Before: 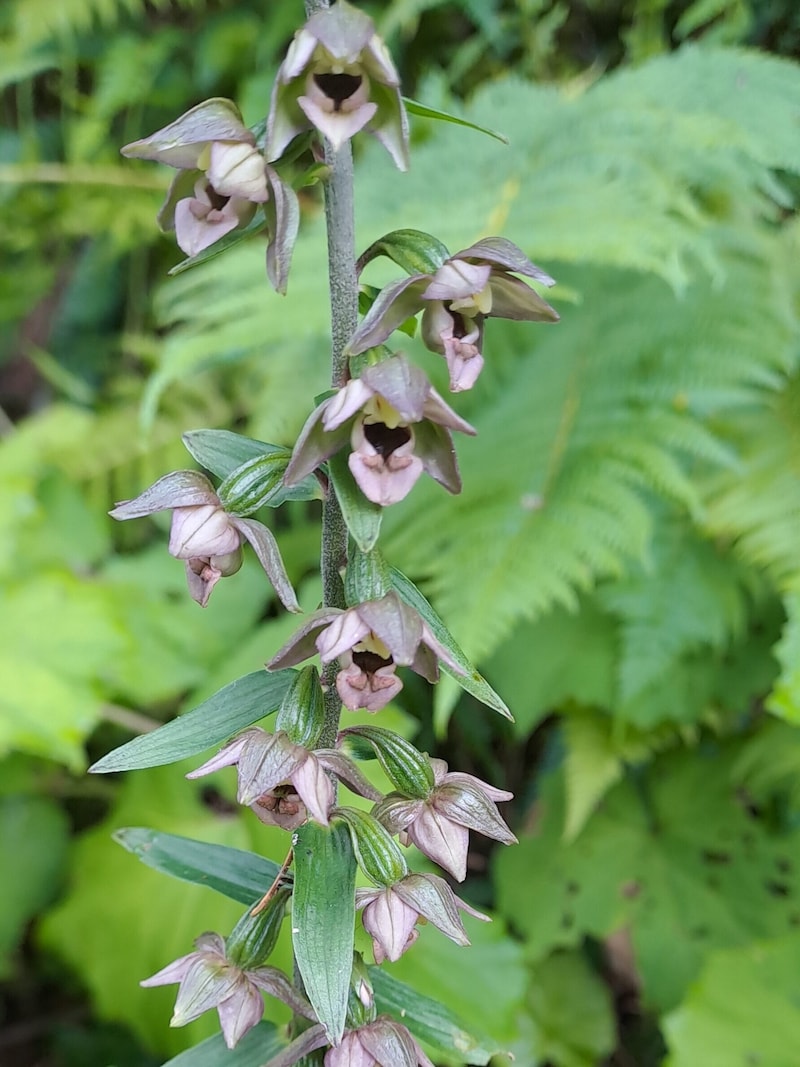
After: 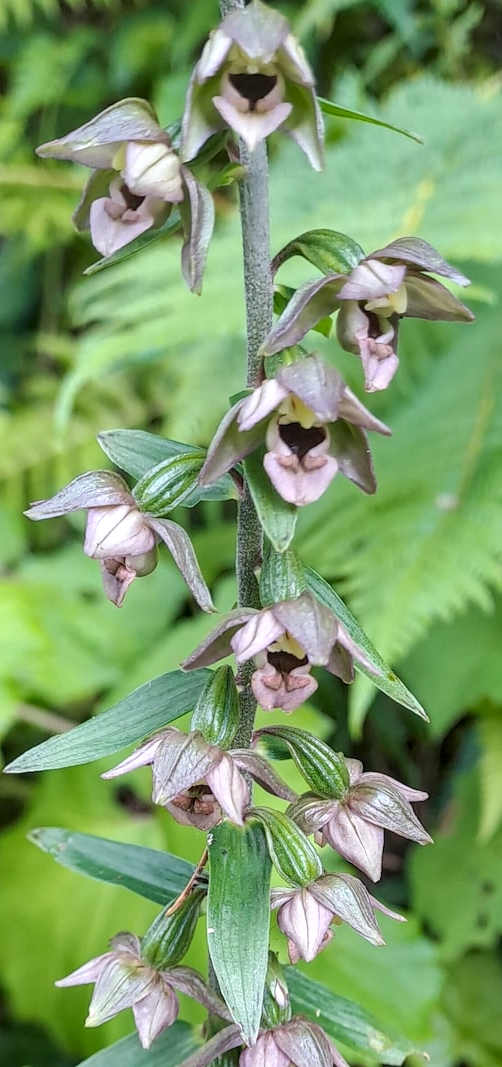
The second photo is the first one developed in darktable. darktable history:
local contrast: on, module defaults
crop: left 10.644%, right 26.528%
exposure: exposure 0.197 EV, compensate highlight preservation false
